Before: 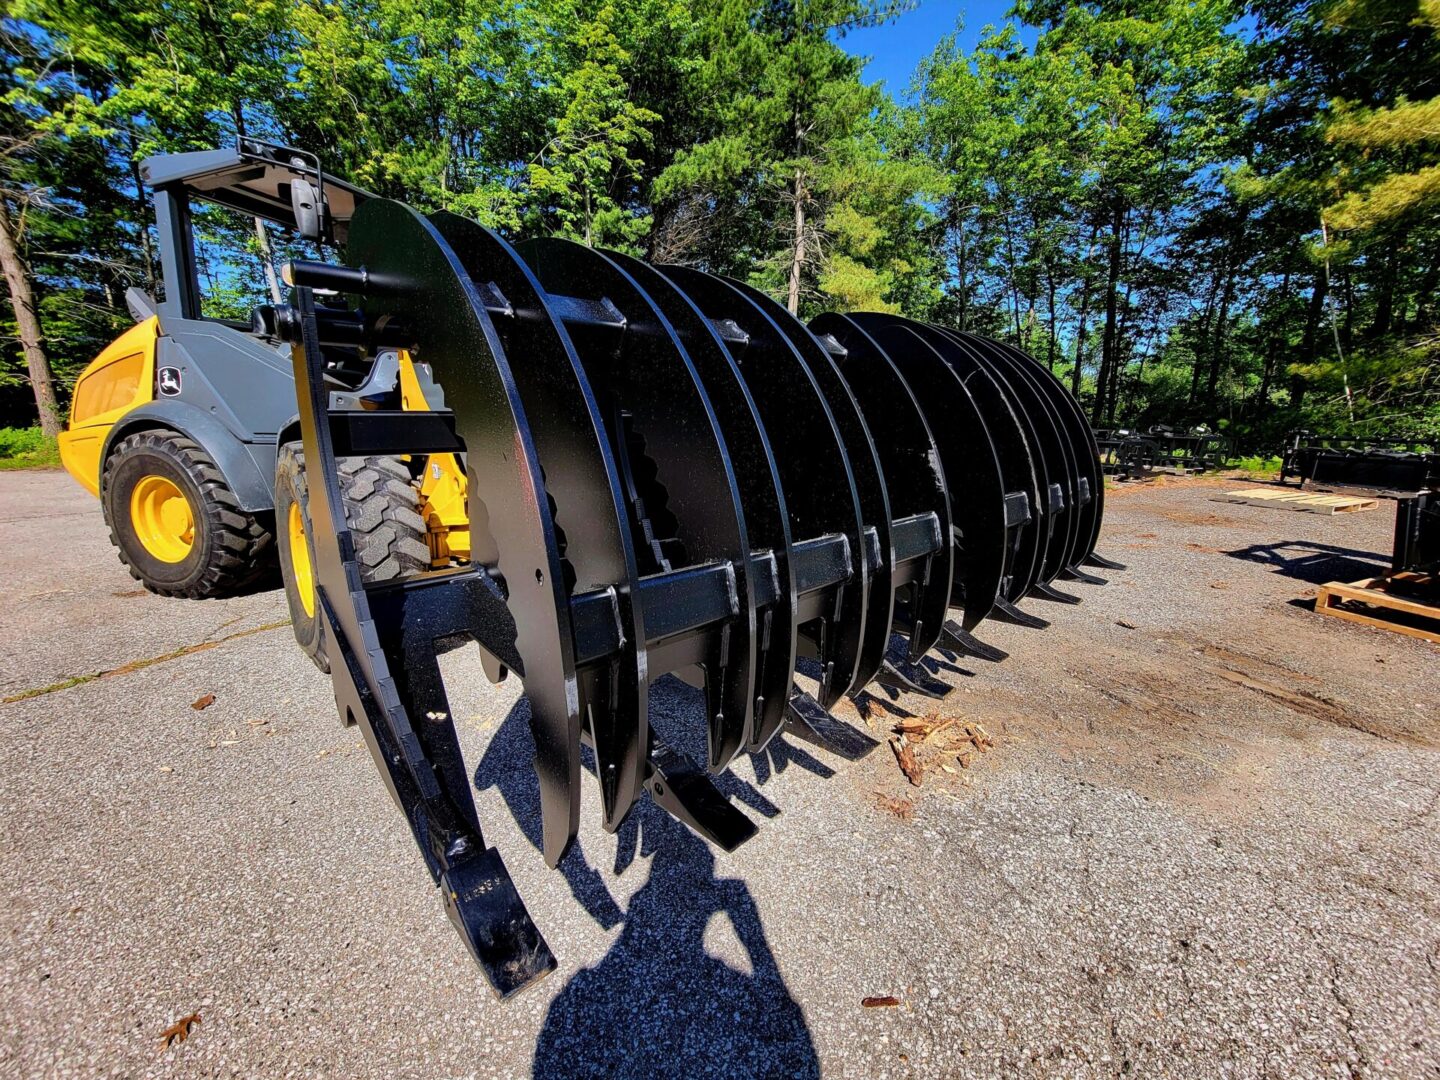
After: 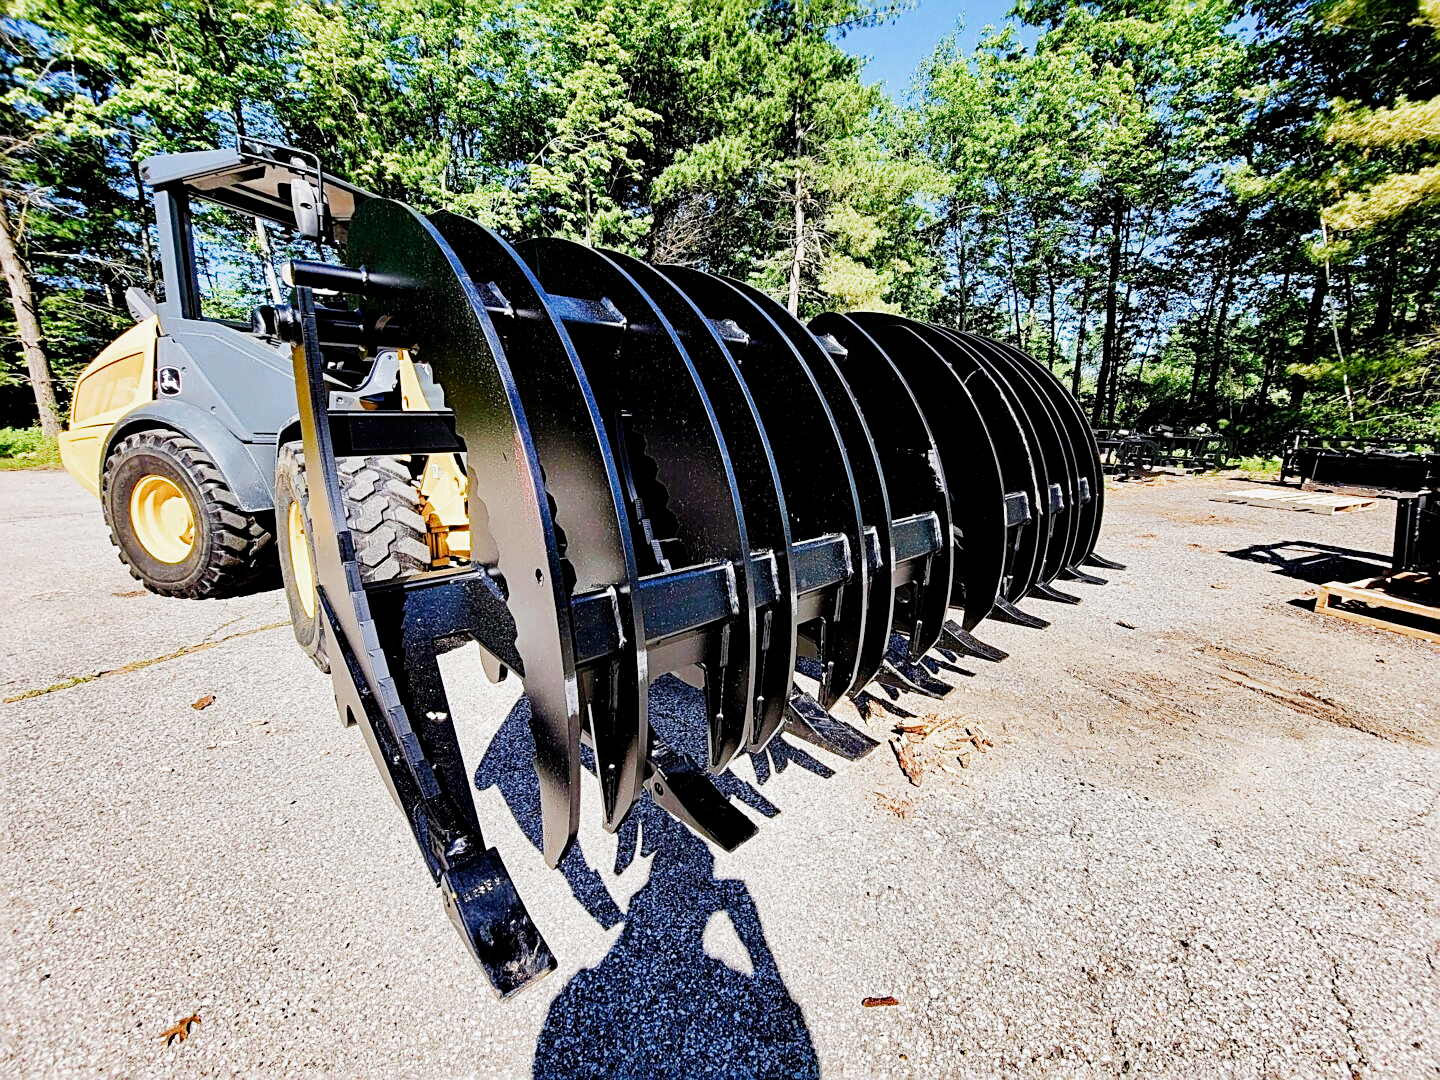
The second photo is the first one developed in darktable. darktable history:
filmic rgb: black relative exposure -7.65 EV, white relative exposure 4.56 EV, hardness 3.61, contrast 1.059, preserve chrominance no, color science v4 (2020), contrast in shadows soft, contrast in highlights soft
sharpen: radius 2.773
exposure: black level correction 0, exposure 1.39 EV, compensate highlight preservation false
